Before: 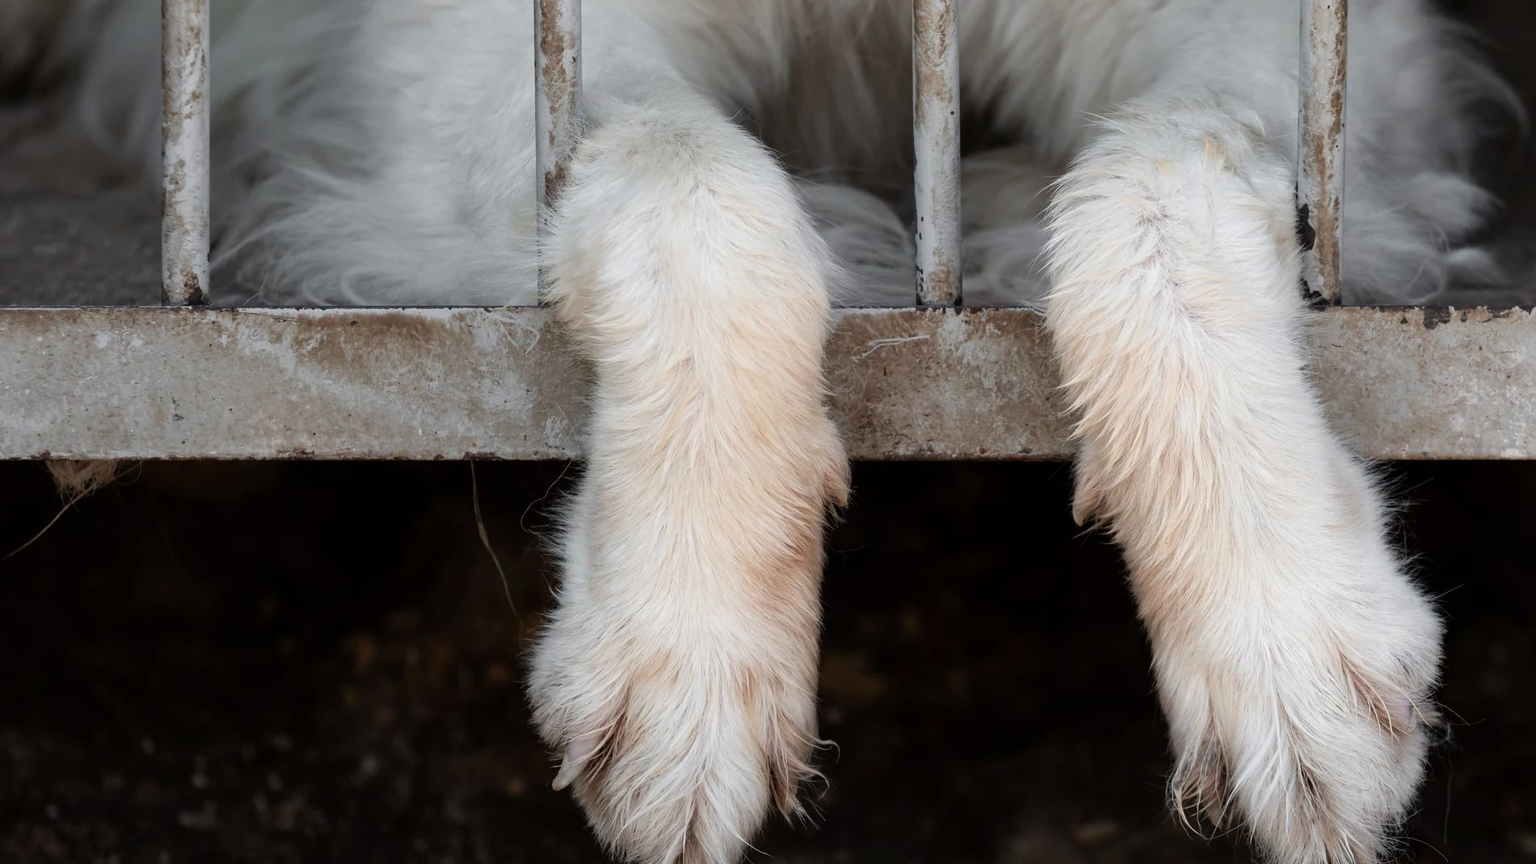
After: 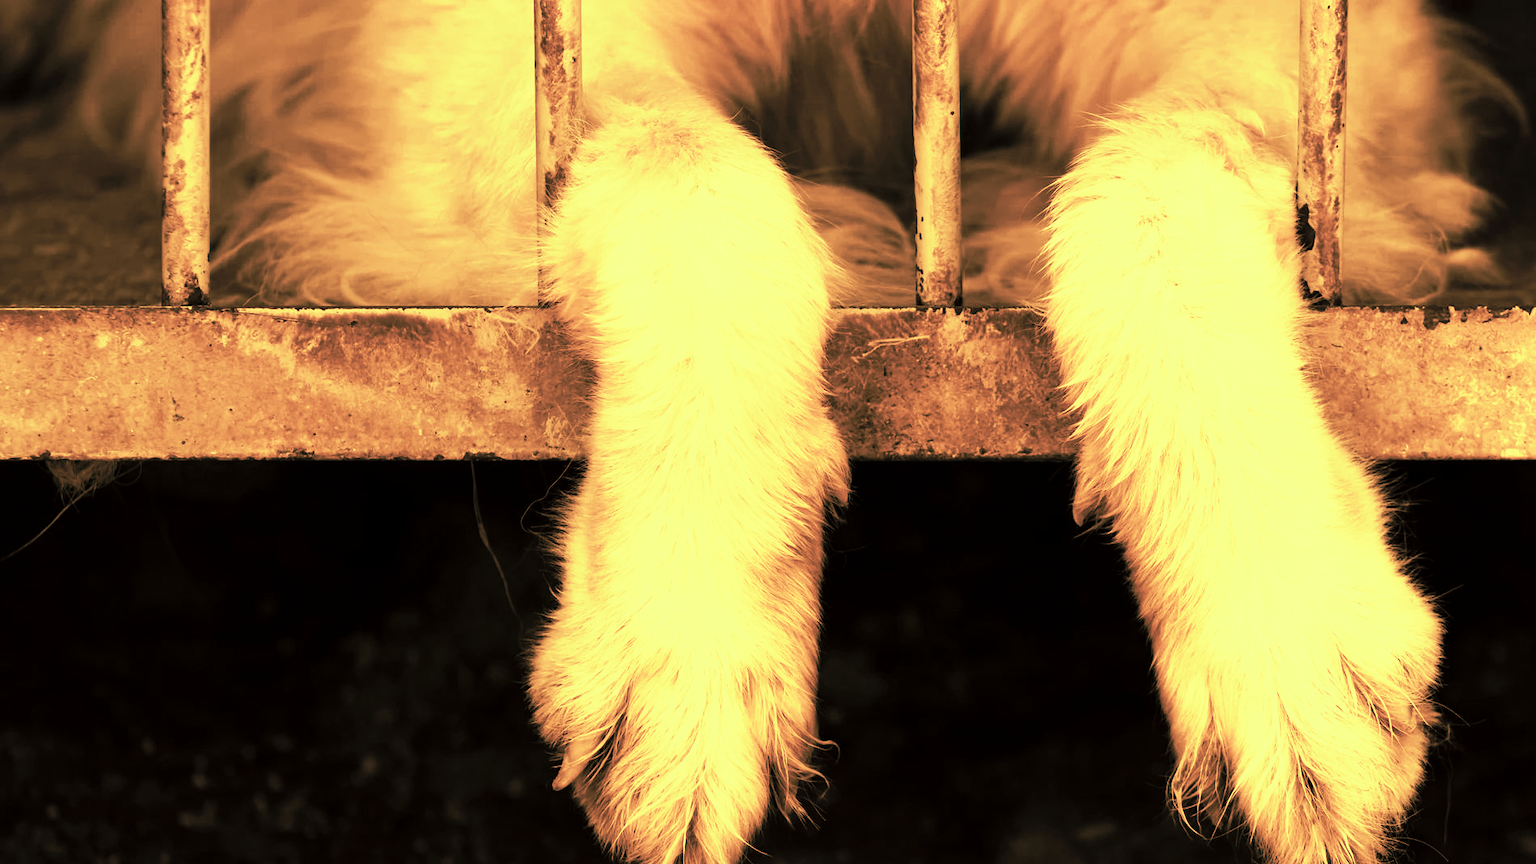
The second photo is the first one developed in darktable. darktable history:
tone curve: curves: ch0 [(0, 0) (0.003, 0.003) (0.011, 0.009) (0.025, 0.022) (0.044, 0.037) (0.069, 0.051) (0.1, 0.079) (0.136, 0.114) (0.177, 0.152) (0.224, 0.212) (0.277, 0.281) (0.335, 0.358) (0.399, 0.459) (0.468, 0.573) (0.543, 0.684) (0.623, 0.779) (0.709, 0.866) (0.801, 0.949) (0.898, 0.98) (1, 1)], preserve colors none
color look up table: target L [61.77, 96.2, 73.36, 65.44, 69.65, 69.51, 40.05, 55.11, 29.91, 31.14, 38.07, 10.83, 2.295, 95.57, 95.22, 64.23, 62.74, 65.98, 33.85, 60.02, 41.74, 34.74, 29.81, 26.17, 17.29, 95.94, 95.94, 96.1, 95.56, 72.71, 95.2, 71.78, 57.15, 67.32, 63.23, 42.63, 56.97, 47.78, 50.75, 29.28, 35.01, 13.34, 68.78, 95.57, 48.68, 67.31, 42.88, 40.42, 24.18], target a [22.72, -51.16, 6.079, 19.11, 11.81, 12.76, 8.741, 17.07, 7.776, 8.2, 7.333, 4.23, 0.723, -51.28, -51.51, 20.37, 17.1, 18.7, 8.286, 21.28, 9.453, 7.516, 7.32, 7.03, 4.509, -50.74, -50.74, -51.94, -51.25, 6.175, -51.65, 7.963, 15.76, 16.62, 21.83, 9.454, 18.84, 11.4, 13.57, 7.413, 7.414, 5.576, 13.78, -51.28, 12.25, 16.57, 9.389, 8.561, 6.087], target b [35.52, 70.21, 44.02, 38.35, 40.64, 40.78, 21.73, 29.15, 17.57, 18.2, 20.91, 10.29, 1.963, 72.11, 71.94, 37.59, 34.96, 38.79, 19.83, 33.92, 22.61, 19.98, 17.42, 15.63, 14.13, 67.37, 67.37, 72.83, 69.91, 43.54, 72.56, 42.56, 30.43, 39.23, 36.7, 22.22, 31.33, 24.75, 26.35, 17.11, 19.87, 10.52, 40.36, 72.11, 24.73, 39.52, 22.52, 21.58, 15.46], num patches 49
